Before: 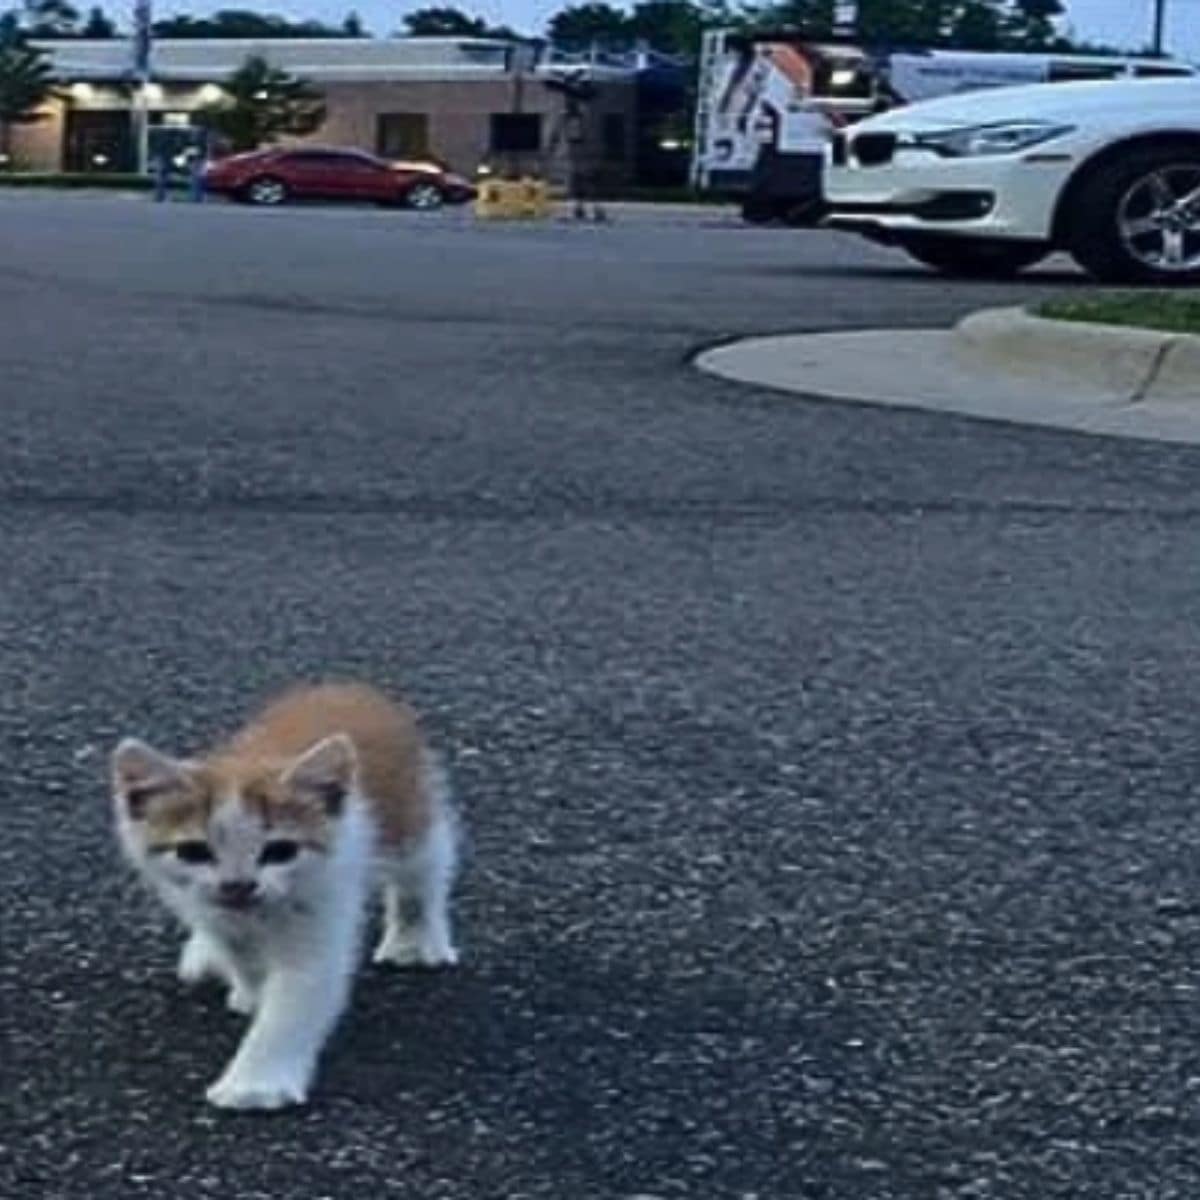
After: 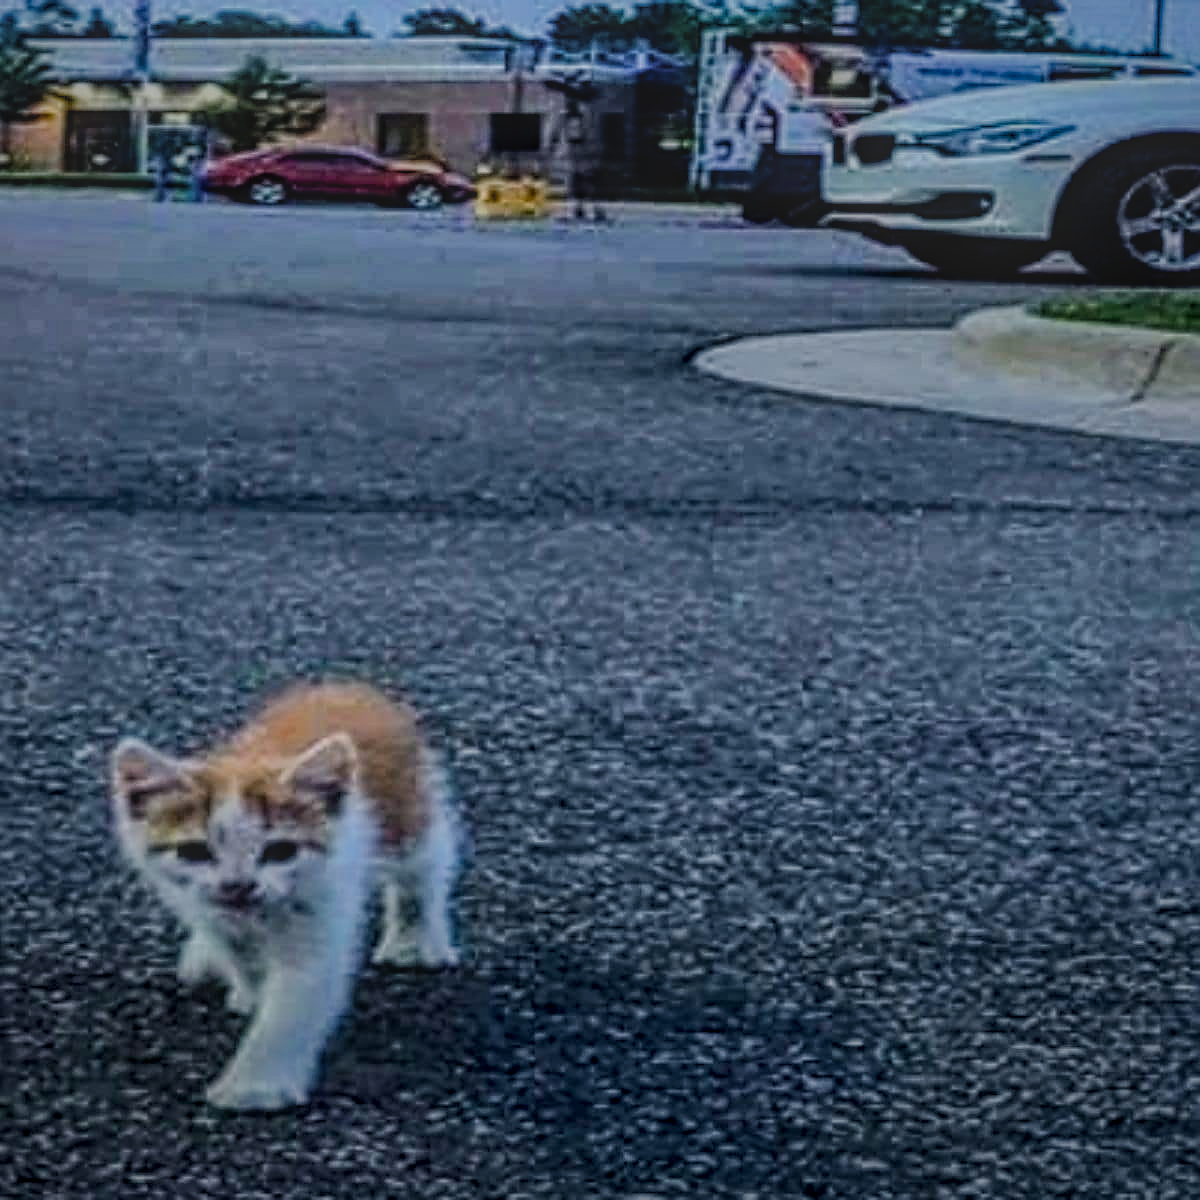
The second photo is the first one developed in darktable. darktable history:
sharpen: radius 1.871, amount 0.411, threshold 1.504
local contrast: highlights 20%, shadows 24%, detail 201%, midtone range 0.2
filmic rgb: black relative exposure -7.65 EV, white relative exposure 4.56 EV, hardness 3.61
vignetting: fall-off radius 94.01%, saturation -0.031
color balance rgb: perceptual saturation grading › global saturation 36.823%, perceptual saturation grading › shadows 35.374%, perceptual brilliance grading › highlights 7.174%, perceptual brilliance grading › mid-tones 16.519%, perceptual brilliance grading › shadows -5.28%, global vibrance 9.313%
